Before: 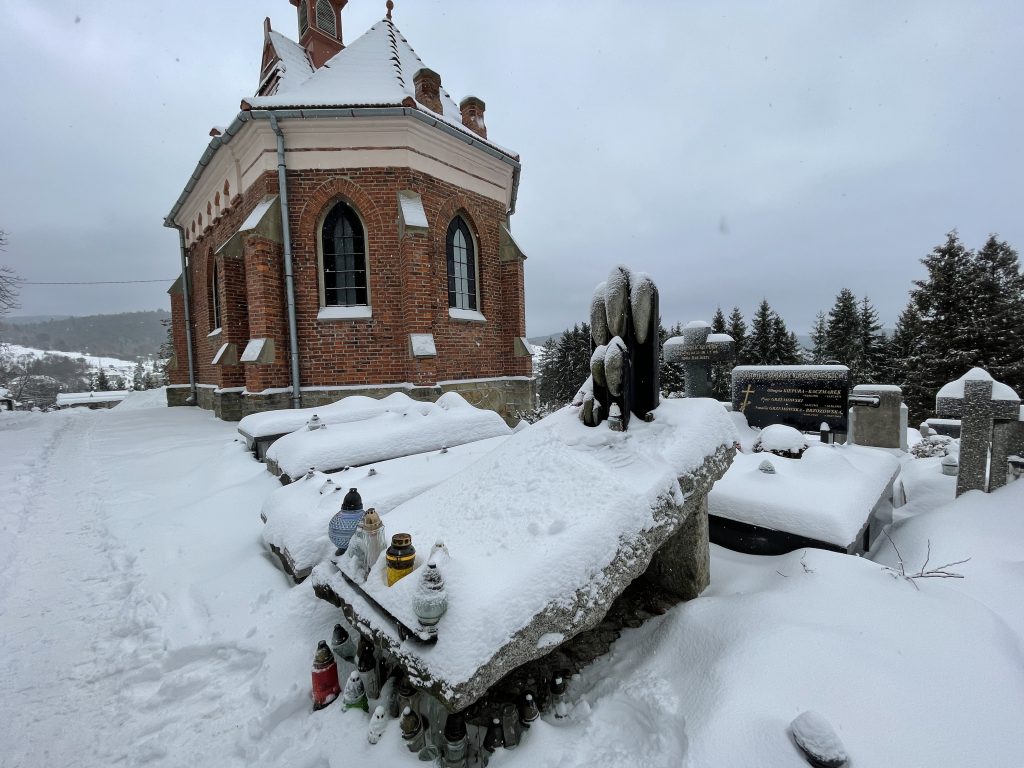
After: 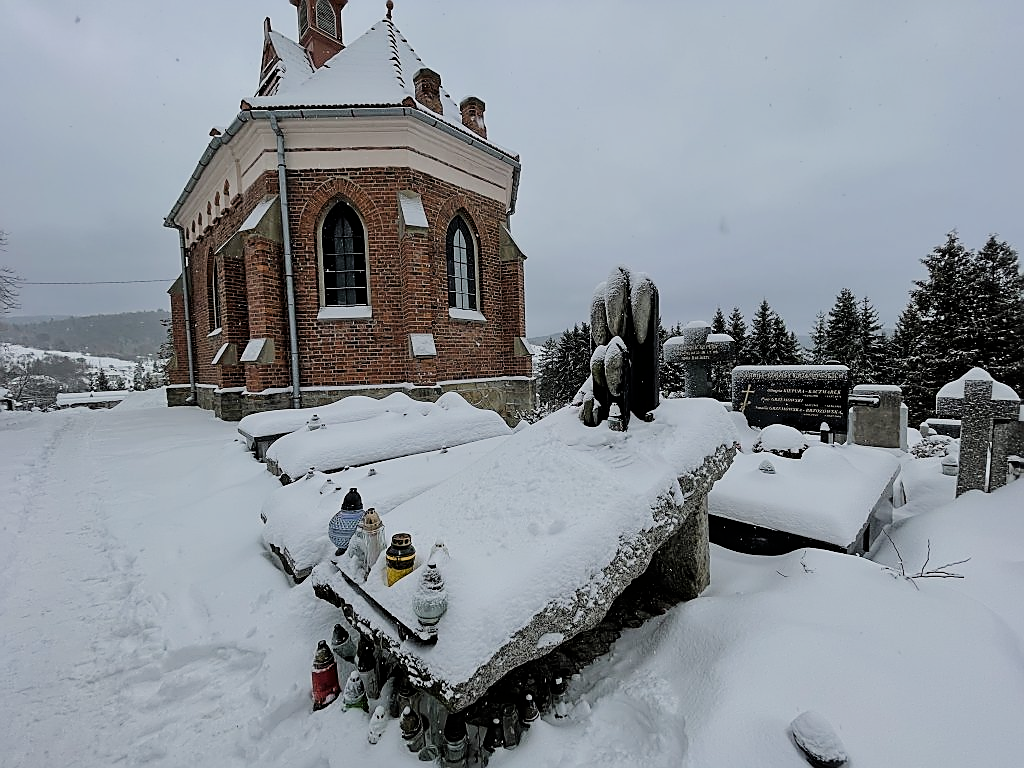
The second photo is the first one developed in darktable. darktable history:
filmic rgb: black relative exposure -7.65 EV, white relative exposure 4.56 EV, hardness 3.61, contrast 0.988
sharpen: radius 1.394, amount 1.243, threshold 0.765
